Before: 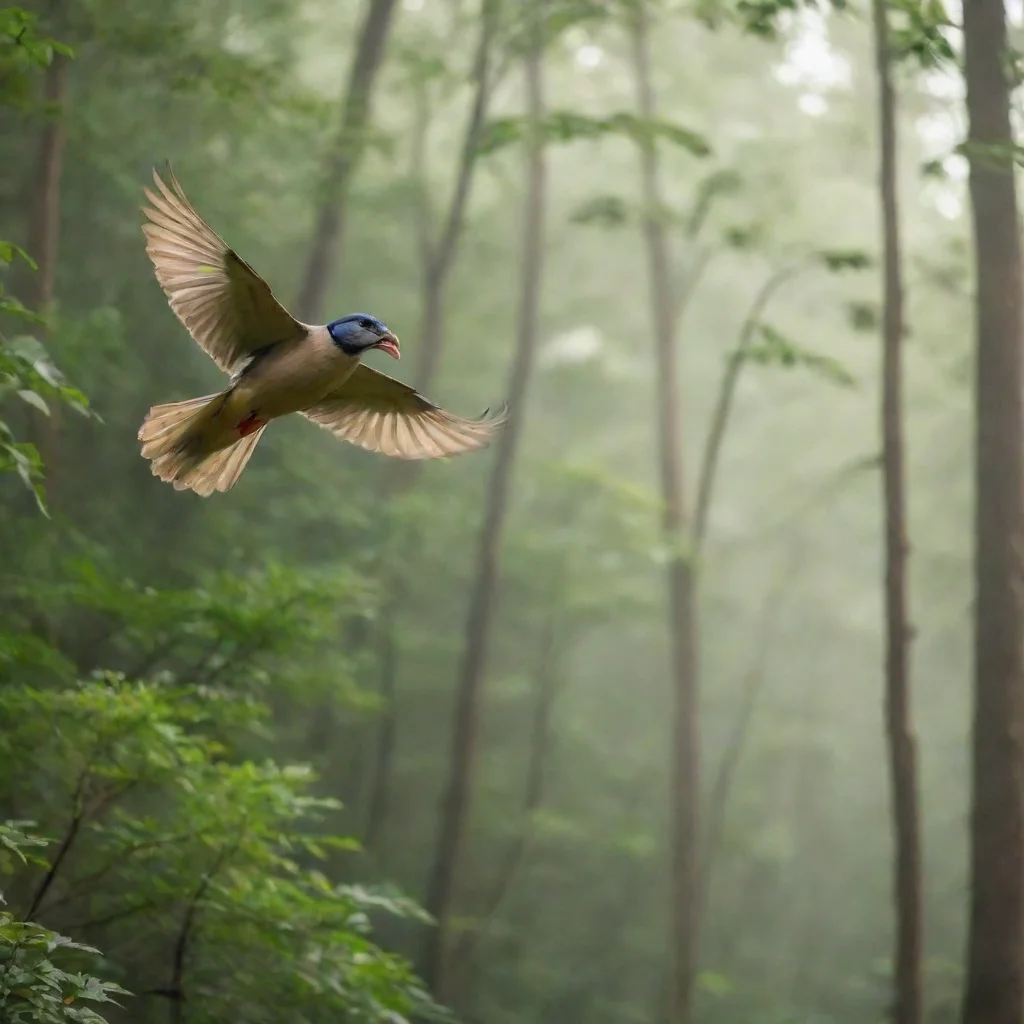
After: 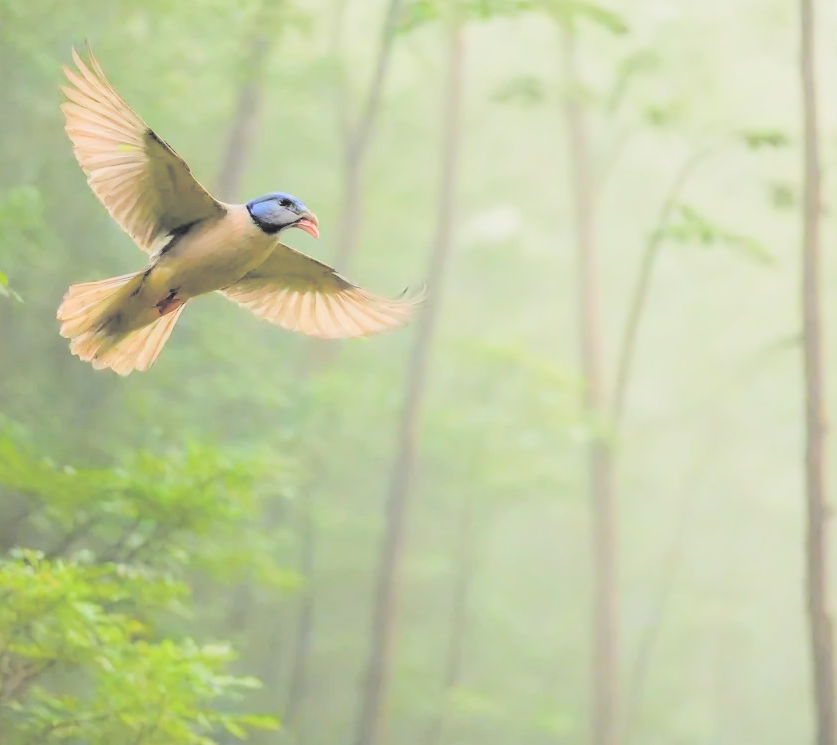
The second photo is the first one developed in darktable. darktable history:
crop: left 7.91%, top 11.821%, right 10.321%, bottom 15.388%
filmic rgb: black relative exposure -7.65 EV, white relative exposure 4.56 EV, hardness 3.61, contrast 1.057, color science v4 (2020)
contrast brightness saturation: brightness 0.994
color balance rgb: linear chroma grading › global chroma 15.434%, perceptual saturation grading › global saturation 20%, perceptual saturation grading › highlights -25.827%, perceptual saturation grading › shadows 25.56%
